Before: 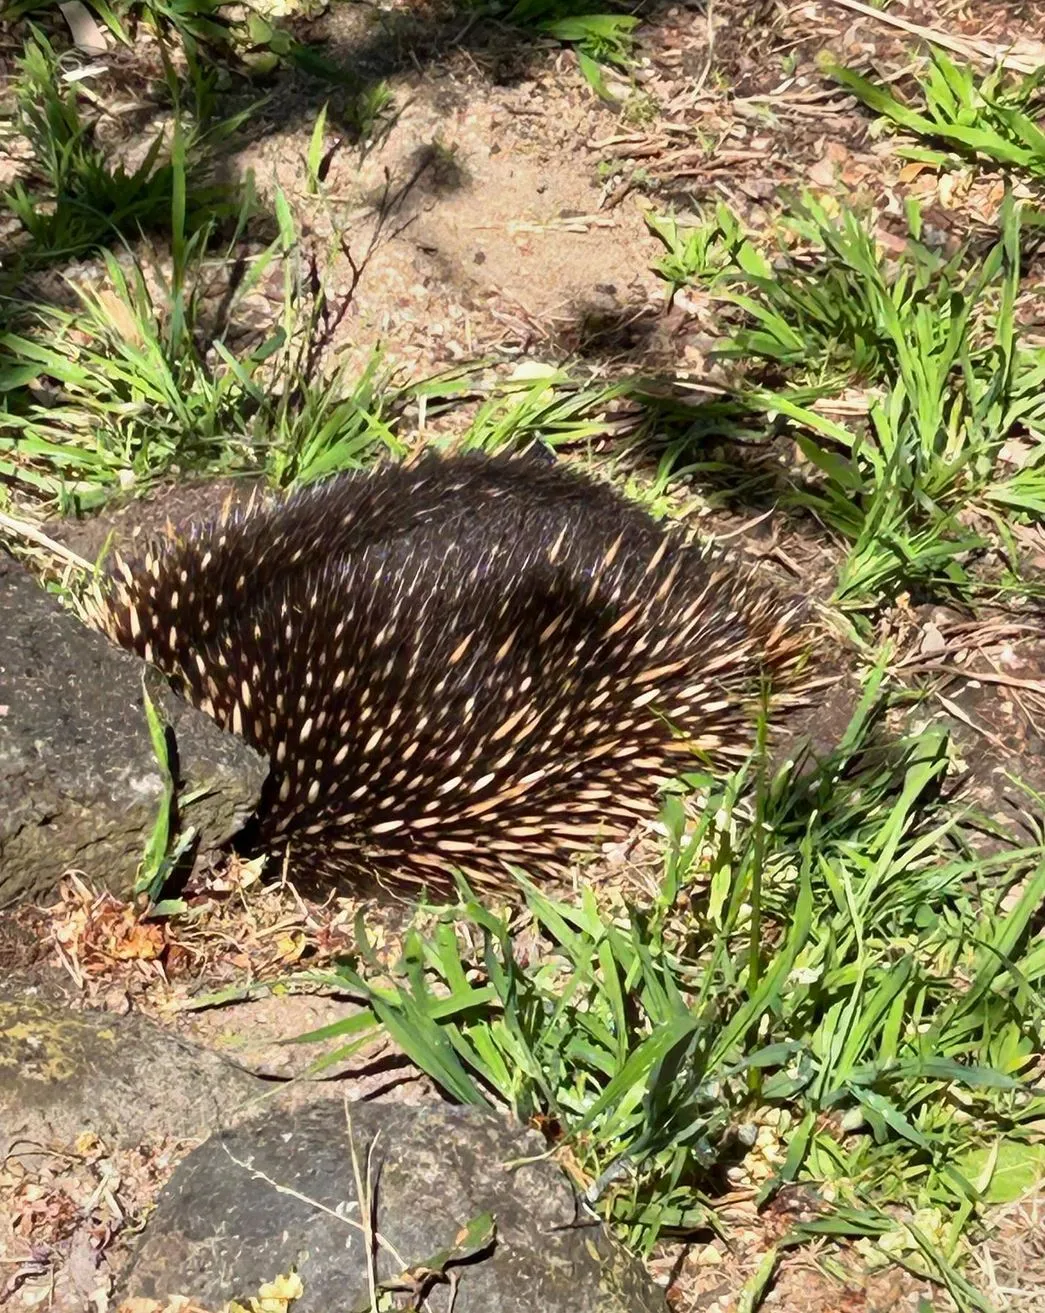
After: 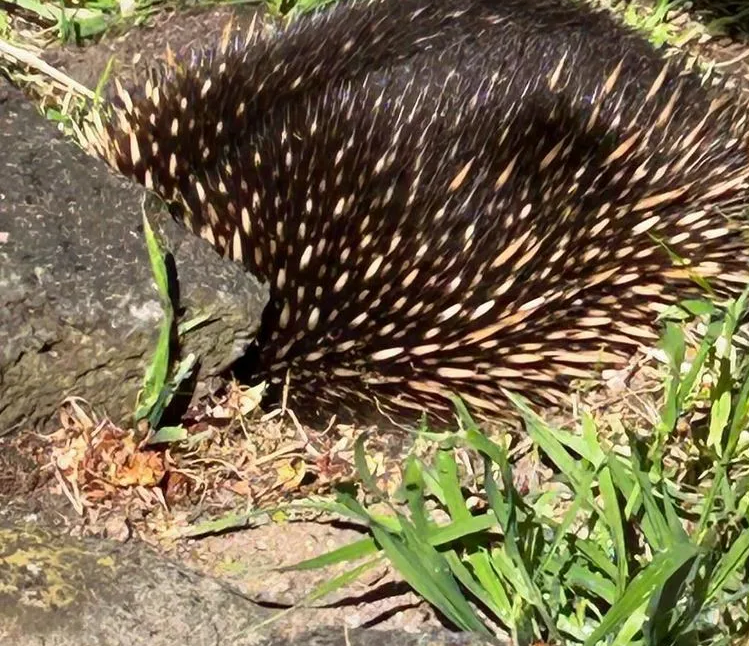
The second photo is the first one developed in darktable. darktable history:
crop: top 36.062%, right 28.296%, bottom 14.703%
